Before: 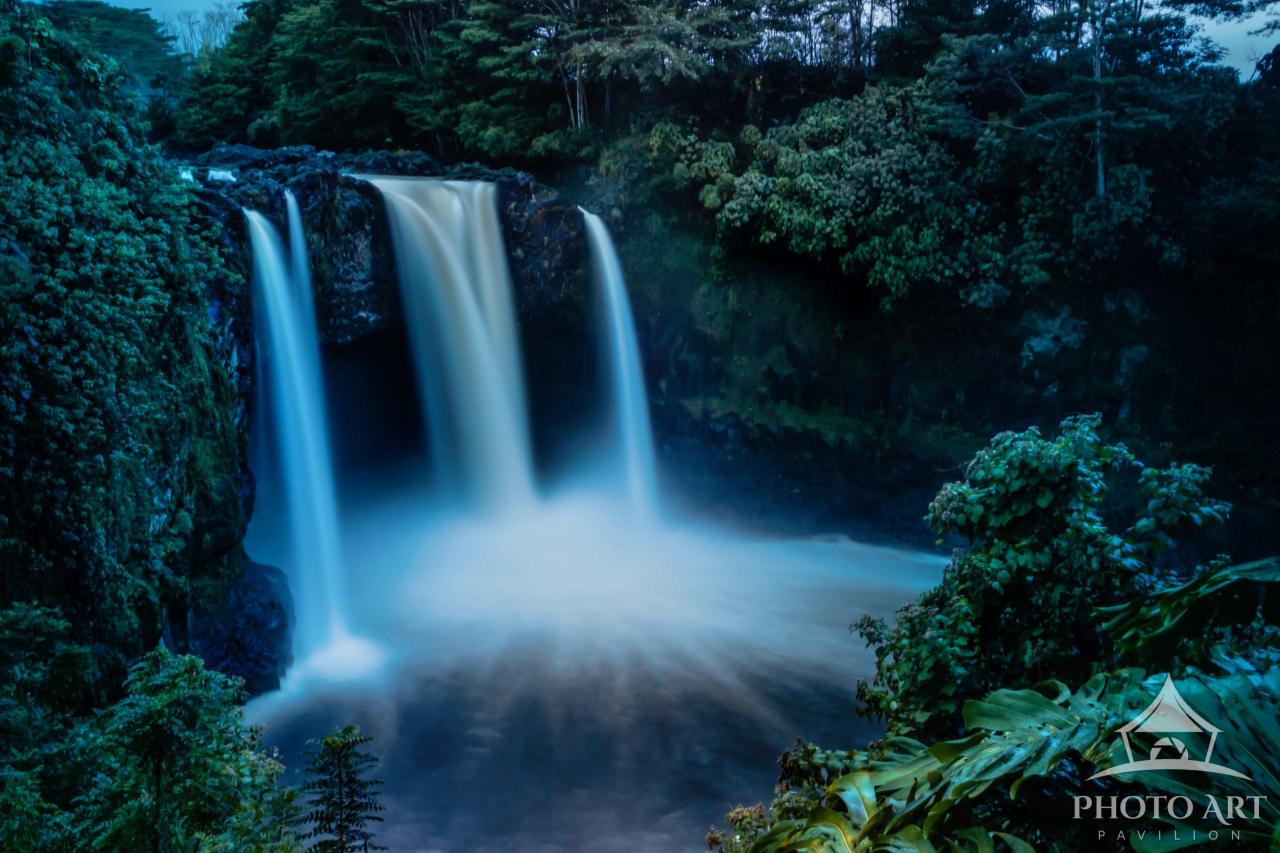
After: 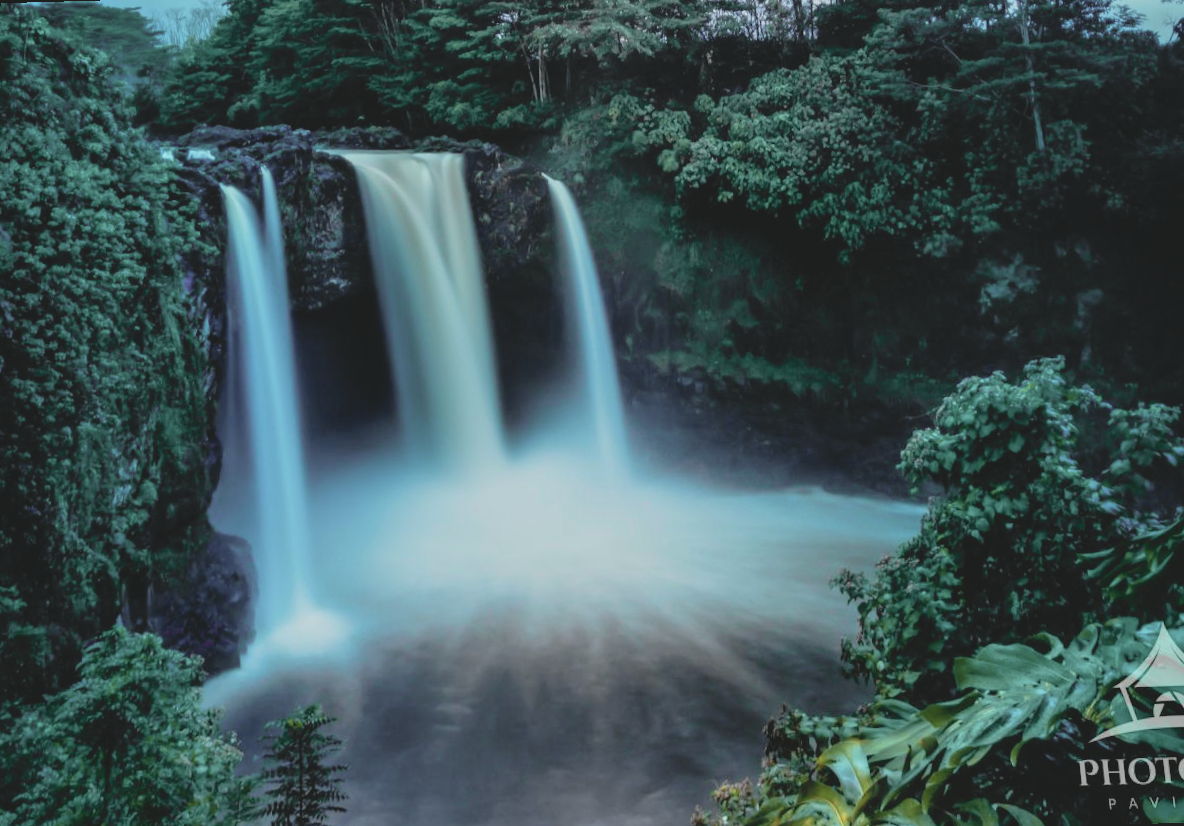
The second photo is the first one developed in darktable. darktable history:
contrast brightness saturation: contrast -0.26, saturation -0.43
rotate and perspective: rotation -1.68°, lens shift (vertical) -0.146, crop left 0.049, crop right 0.912, crop top 0.032, crop bottom 0.96
exposure: black level correction 0.001, exposure 0.14 EV, compensate highlight preservation false
tone curve: curves: ch0 [(0, 0.013) (0.137, 0.121) (0.326, 0.386) (0.489, 0.573) (0.663, 0.749) (0.854, 0.897) (1, 0.974)]; ch1 [(0, 0) (0.366, 0.367) (0.475, 0.453) (0.494, 0.493) (0.504, 0.497) (0.544, 0.579) (0.562, 0.619) (0.622, 0.694) (1, 1)]; ch2 [(0, 0) (0.333, 0.346) (0.375, 0.375) (0.424, 0.43) (0.476, 0.492) (0.502, 0.503) (0.533, 0.541) (0.572, 0.615) (0.605, 0.656) (0.641, 0.709) (1, 1)], color space Lab, independent channels, preserve colors none
